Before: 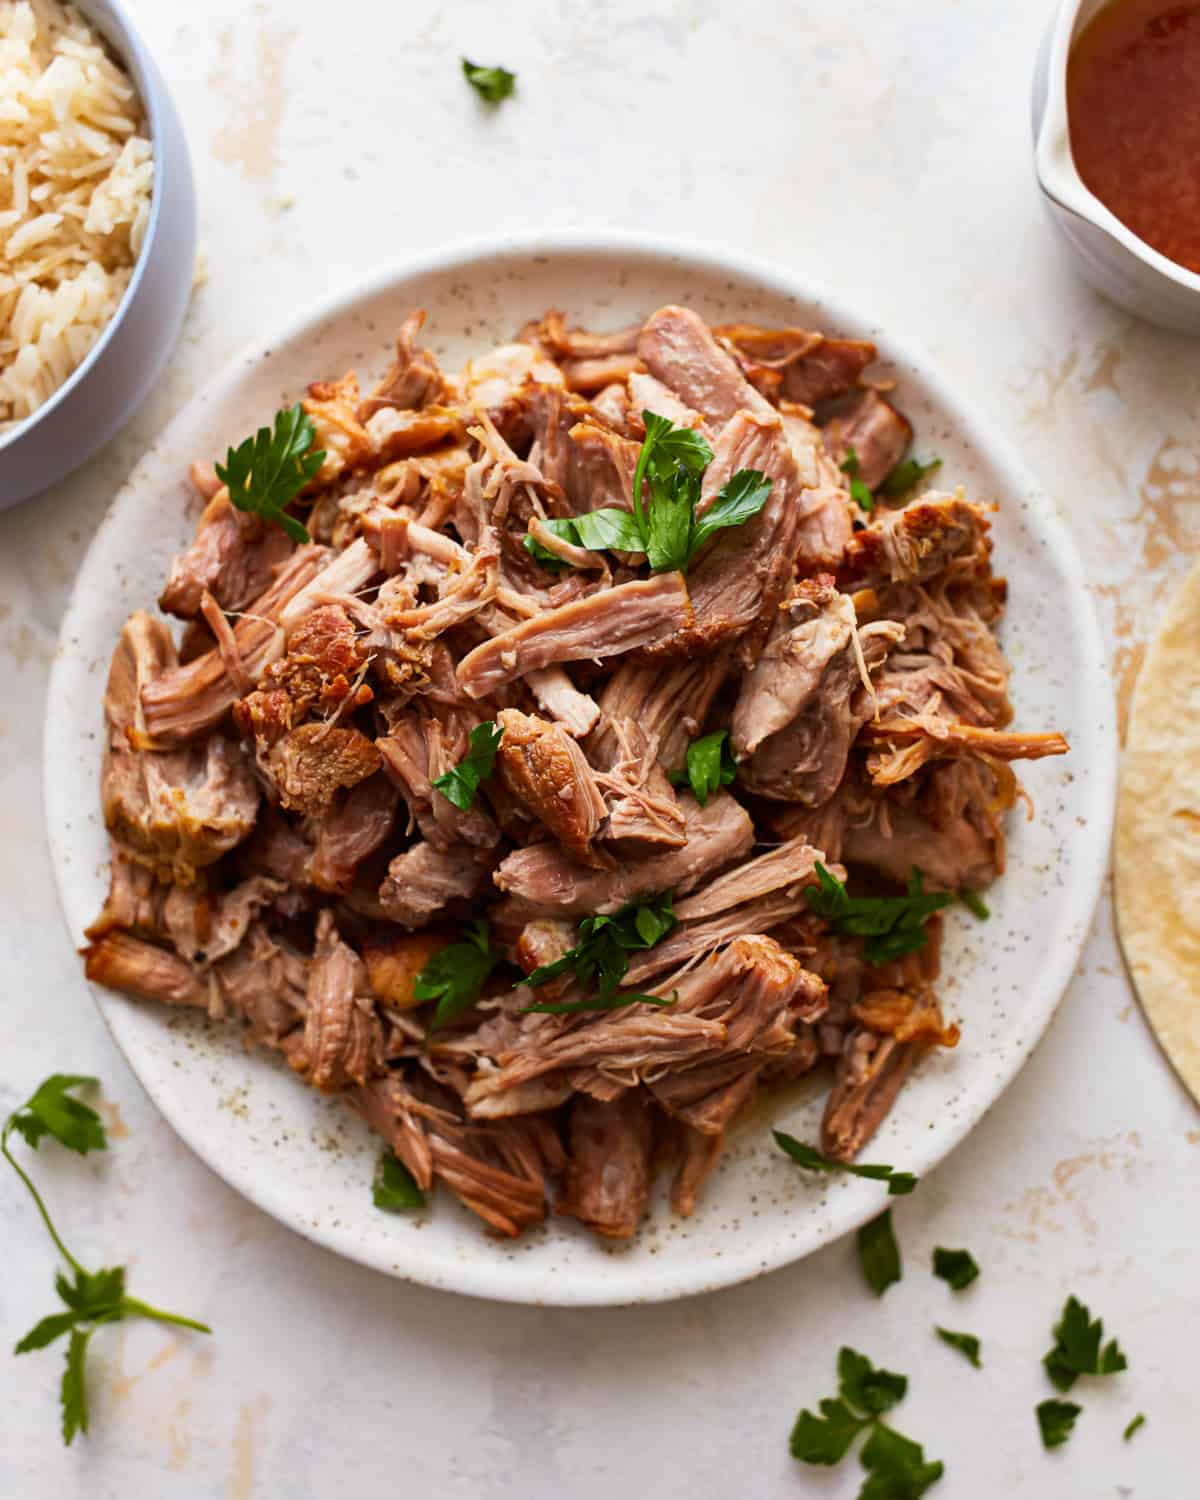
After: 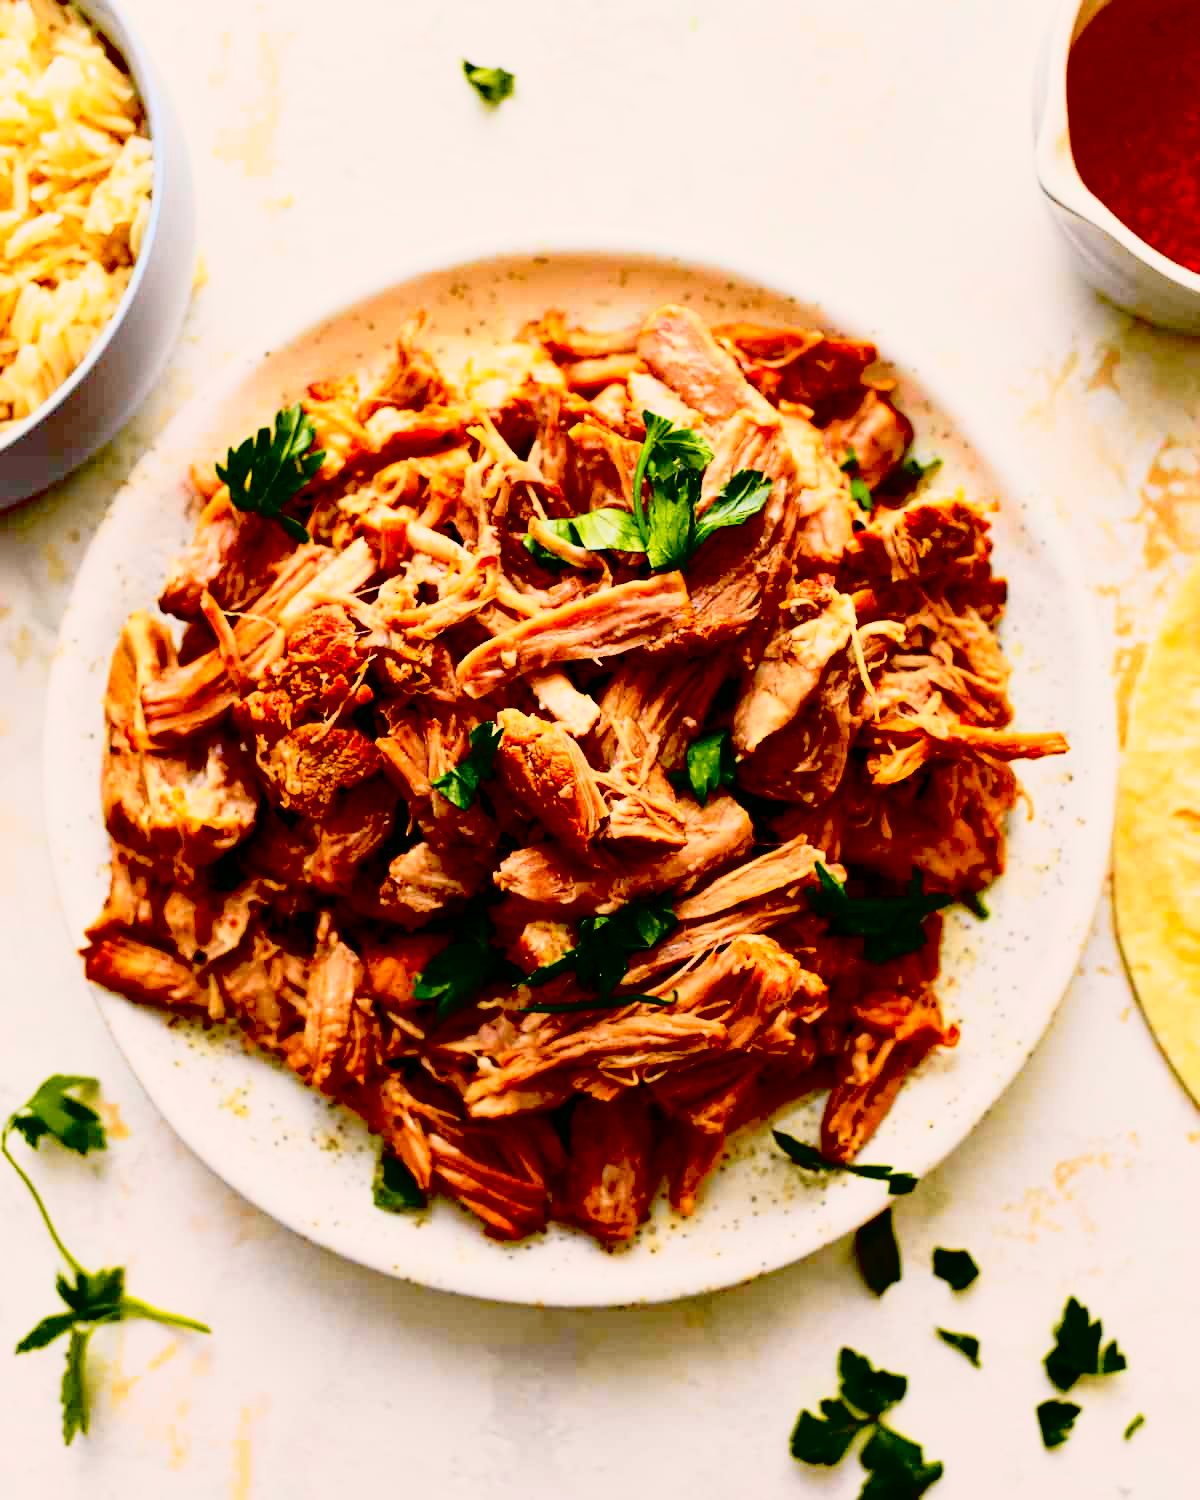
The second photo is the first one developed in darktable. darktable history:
contrast brightness saturation: contrast 0.2, brightness 0.16, saturation 0.22
exposure: black level correction 0.047, exposure 0.013 EV, compensate highlight preservation false
tone curve: curves: ch0 [(0, 0) (0.168, 0.142) (0.359, 0.44) (0.469, 0.544) (0.634, 0.722) (0.858, 0.903) (1, 0.968)]; ch1 [(0, 0) (0.437, 0.453) (0.472, 0.47) (0.502, 0.502) (0.54, 0.534) (0.57, 0.592) (0.618, 0.66) (0.699, 0.749) (0.859, 0.919) (1, 1)]; ch2 [(0, 0) (0.33, 0.301) (0.421, 0.443) (0.476, 0.498) (0.505, 0.503) (0.547, 0.557) (0.586, 0.634) (0.608, 0.676) (1, 1)], color space Lab, independent channels, preserve colors none
color correction: highlights a* 4.02, highlights b* 4.98, shadows a* -7.55, shadows b* 4.98
